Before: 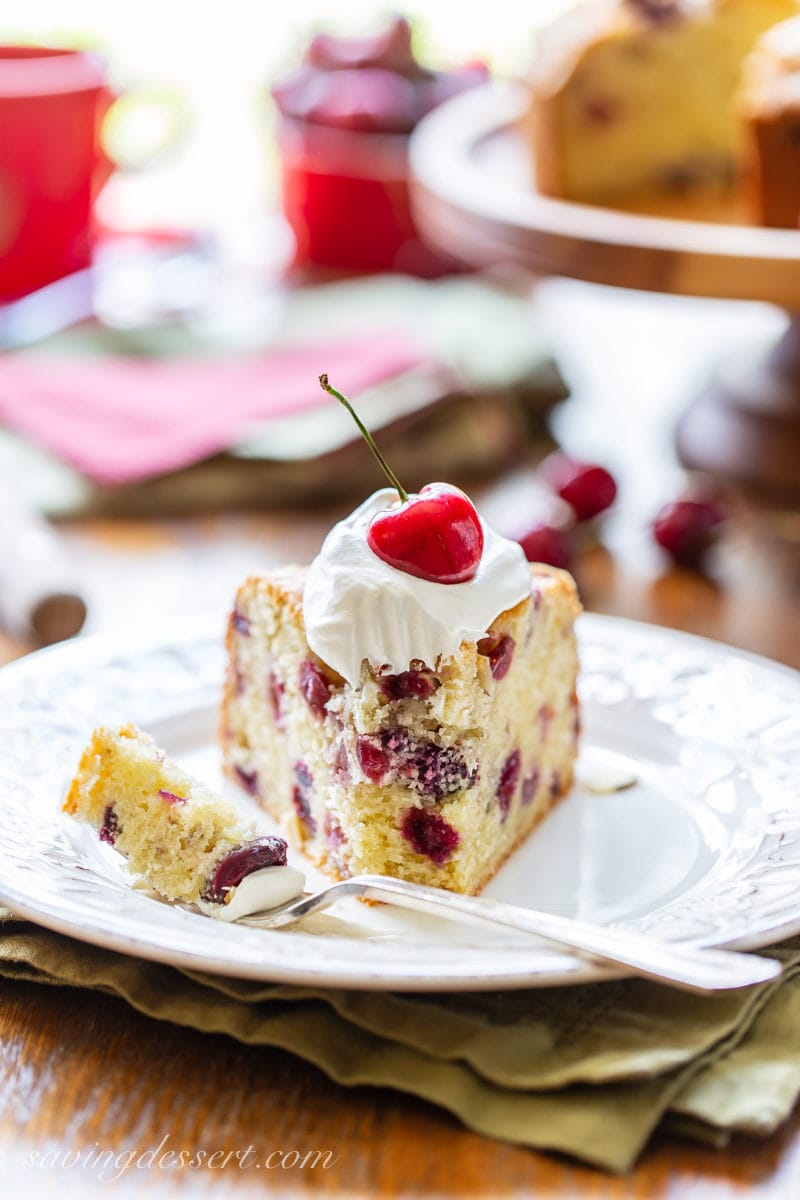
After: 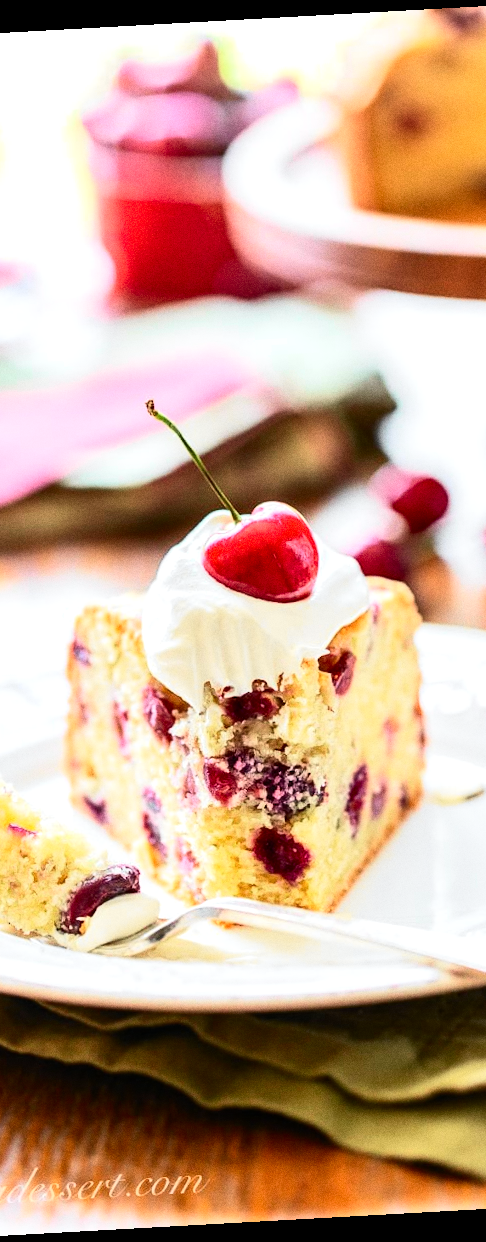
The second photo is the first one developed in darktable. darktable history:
crop and rotate: left 22.516%, right 21.234%
grain: coarseness 0.09 ISO
tone equalizer: -8 EV -0.417 EV, -7 EV -0.389 EV, -6 EV -0.333 EV, -5 EV -0.222 EV, -3 EV 0.222 EV, -2 EV 0.333 EV, -1 EV 0.389 EV, +0 EV 0.417 EV, edges refinement/feathering 500, mask exposure compensation -1.57 EV, preserve details no
rotate and perspective: rotation -3.18°, automatic cropping off
tone curve: curves: ch0 [(0, 0) (0.131, 0.116) (0.316, 0.345) (0.501, 0.584) (0.629, 0.732) (0.812, 0.888) (1, 0.974)]; ch1 [(0, 0) (0.366, 0.367) (0.475, 0.462) (0.494, 0.496) (0.504, 0.499) (0.553, 0.584) (1, 1)]; ch2 [(0, 0) (0.333, 0.346) (0.375, 0.375) (0.424, 0.43) (0.476, 0.492) (0.502, 0.502) (0.533, 0.556) (0.566, 0.599) (0.614, 0.653) (1, 1)], color space Lab, independent channels, preserve colors none
